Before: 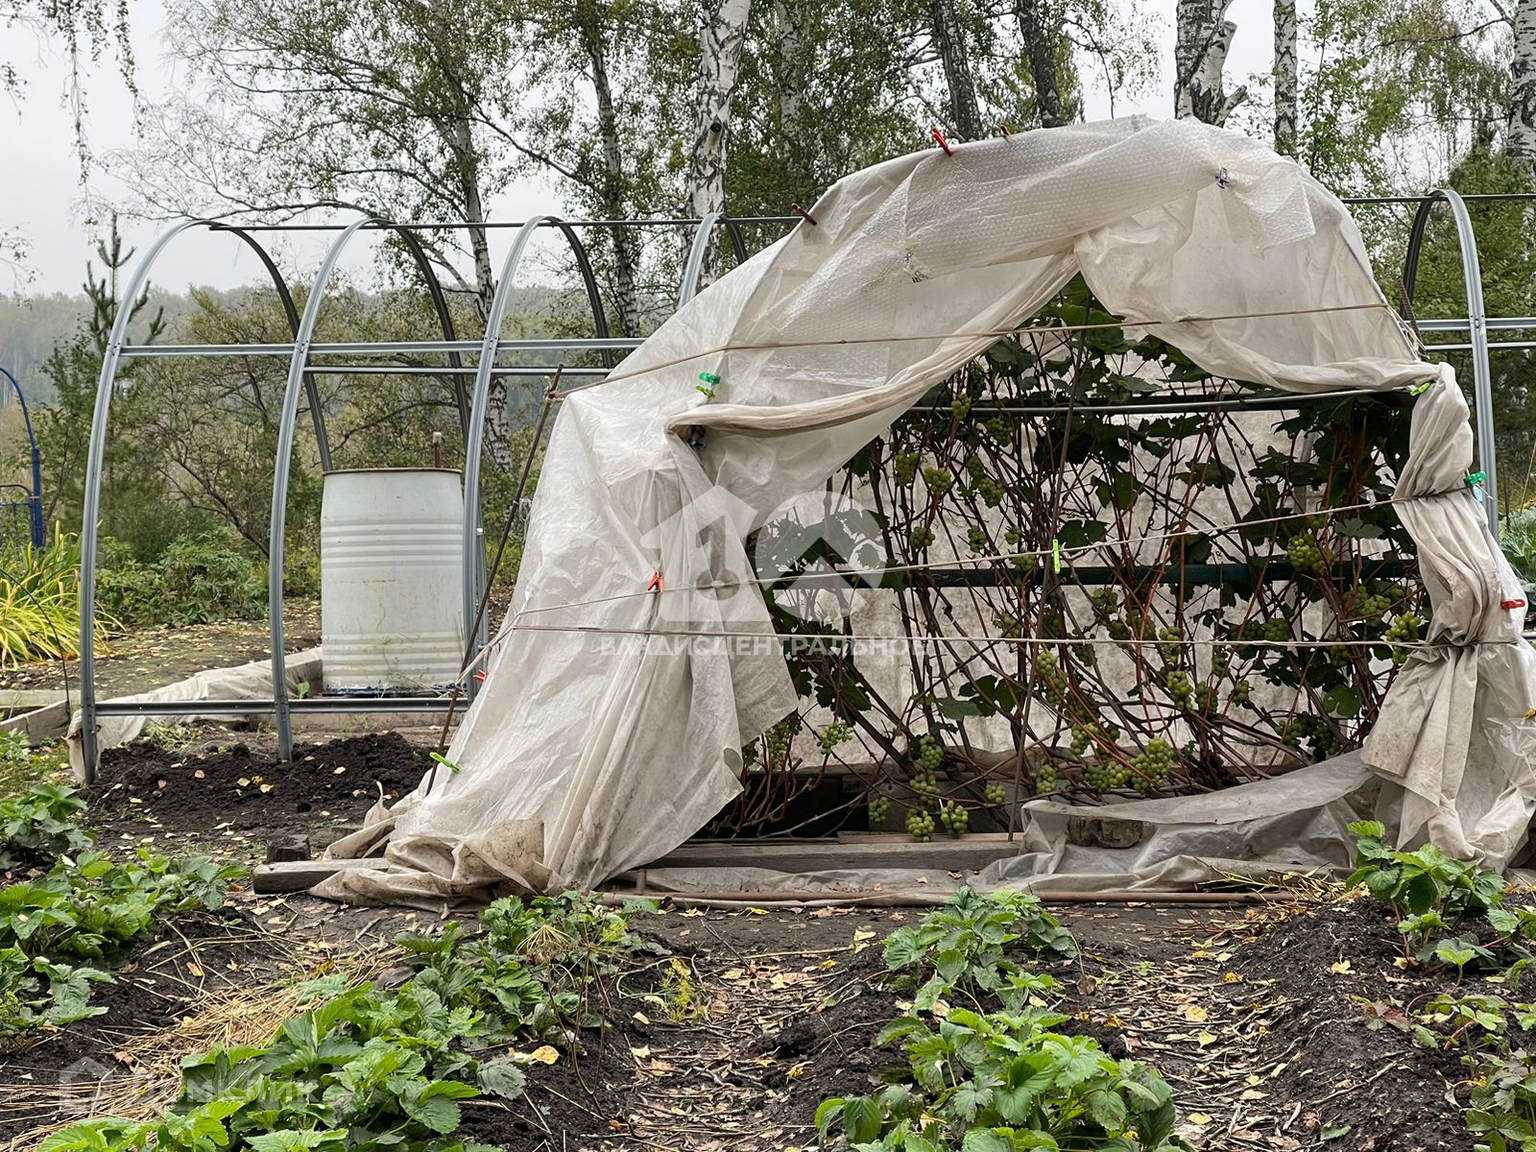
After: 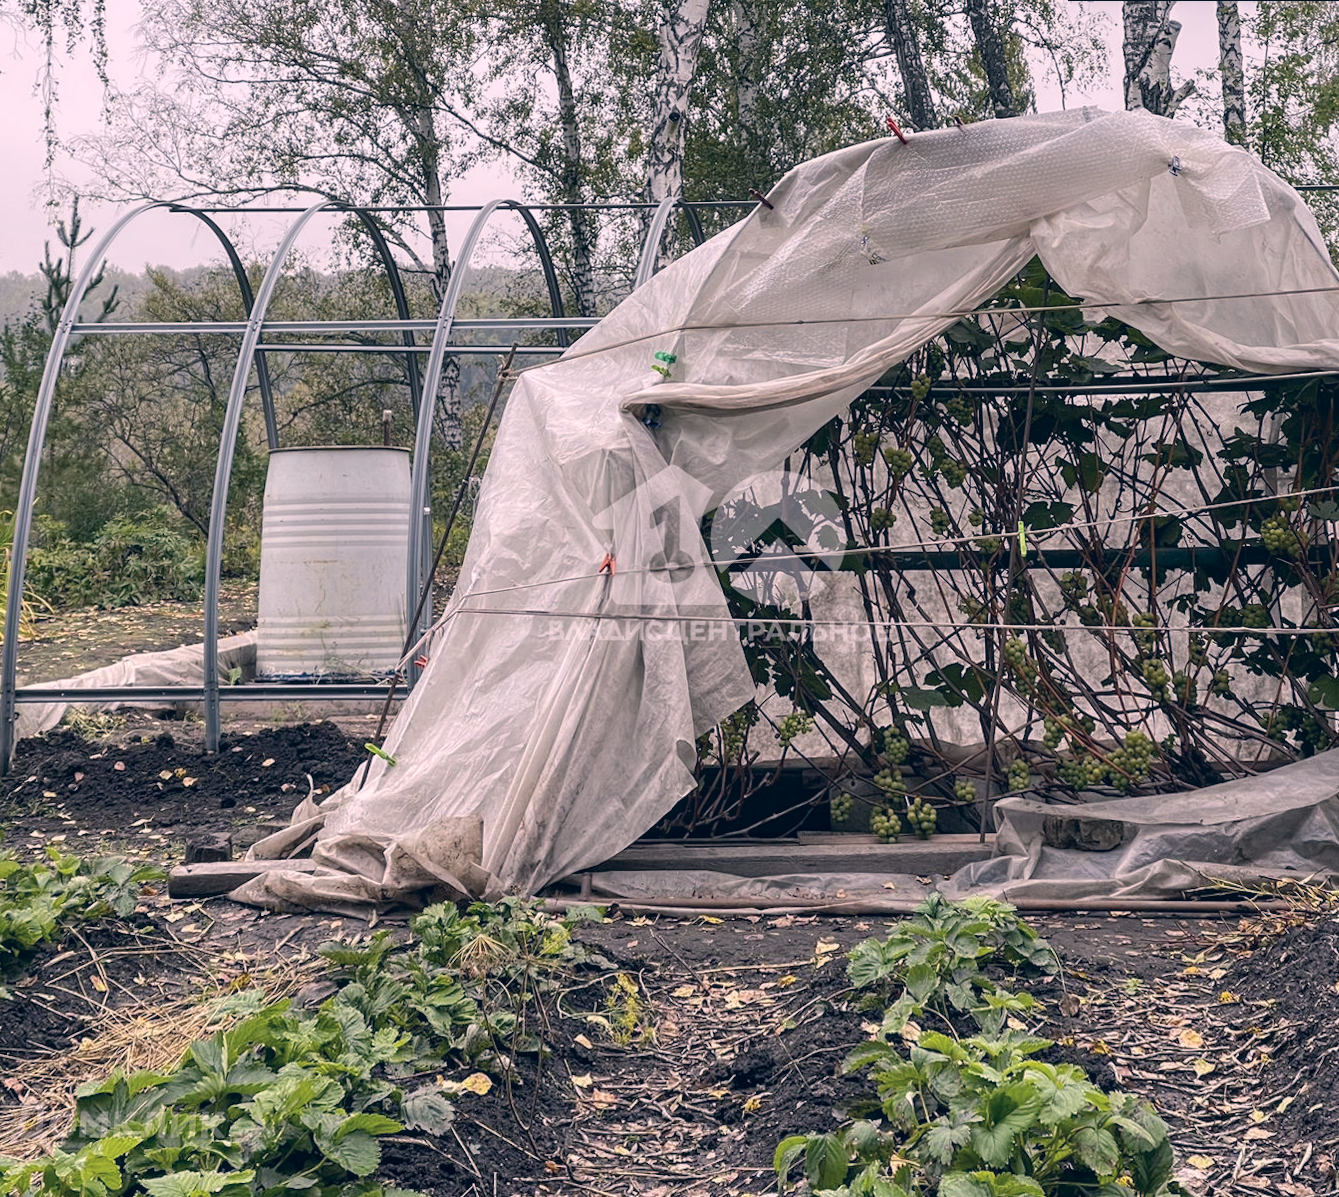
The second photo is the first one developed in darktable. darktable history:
crop and rotate: left 1.088%, right 8.807%
color correction: highlights a* 14.46, highlights b* 5.85, shadows a* -5.53, shadows b* -15.24, saturation 0.85
tone equalizer: on, module defaults
white balance: red 0.974, blue 1.044
local contrast: detail 110%
rotate and perspective: rotation 0.215°, lens shift (vertical) -0.139, crop left 0.069, crop right 0.939, crop top 0.002, crop bottom 0.996
exposure: compensate highlight preservation false
